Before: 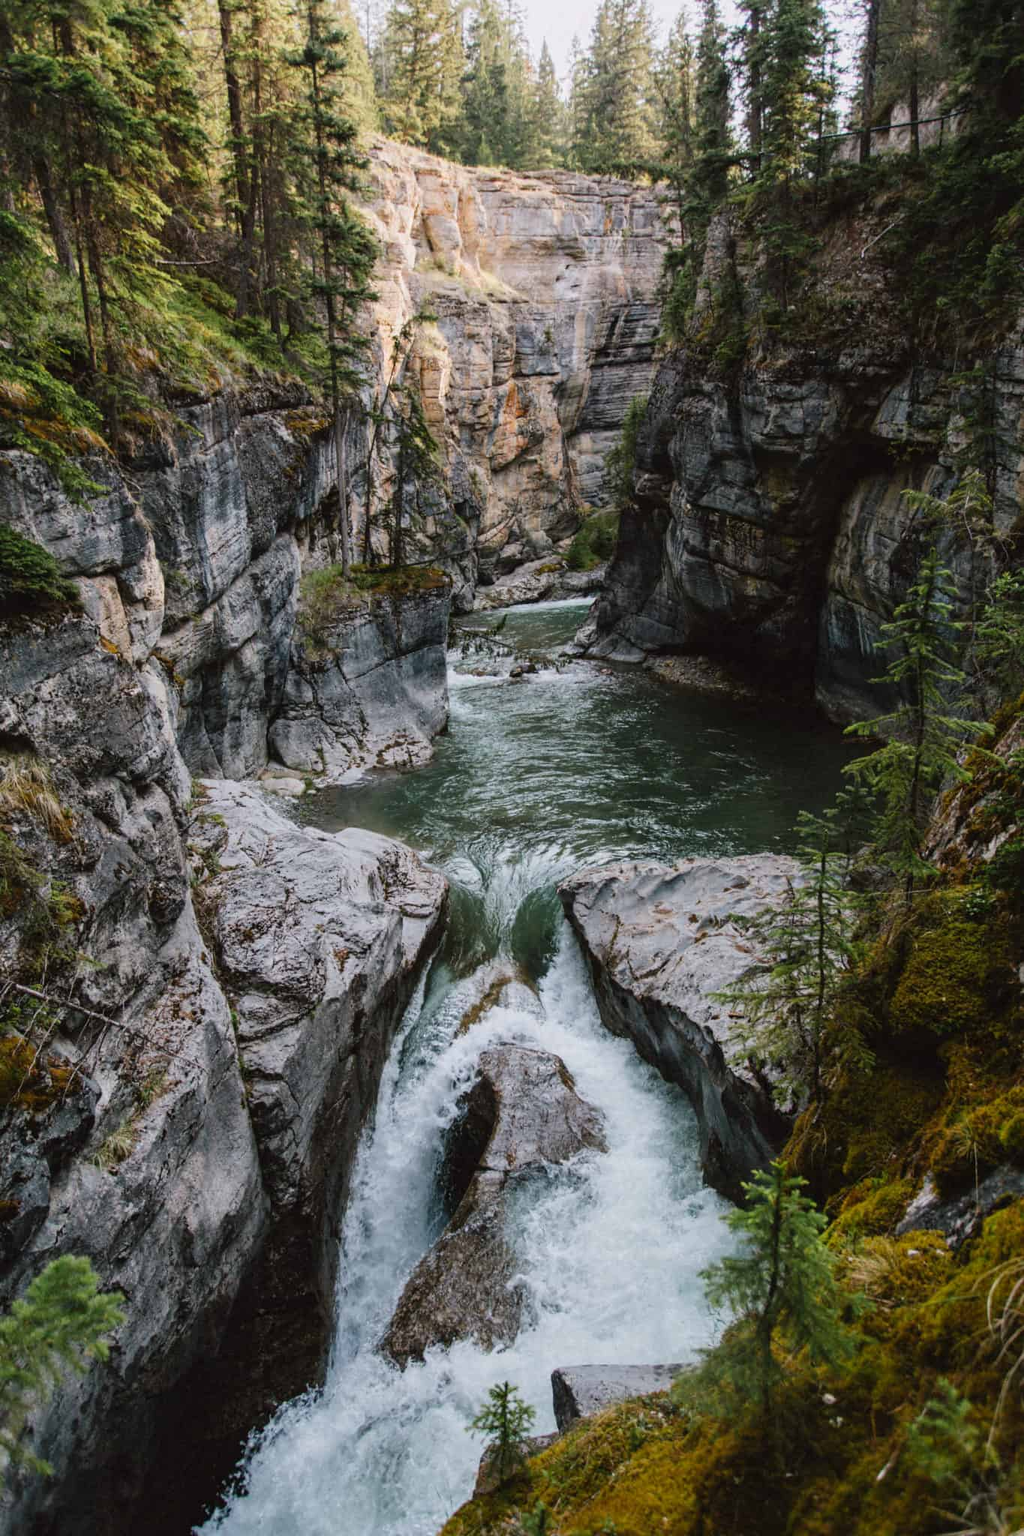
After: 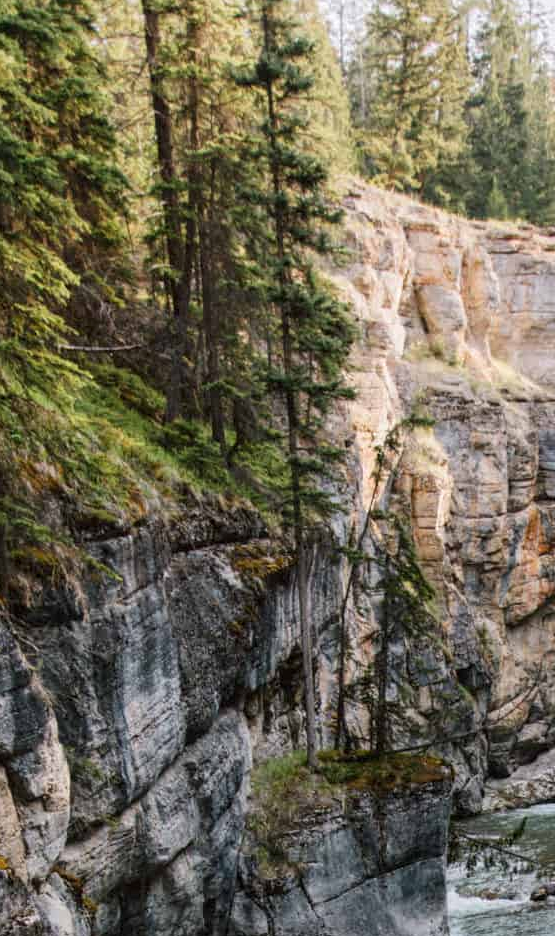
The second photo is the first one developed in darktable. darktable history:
crop and rotate: left 10.956%, top 0.115%, right 48.316%, bottom 54.179%
local contrast: highlights 102%, shadows 100%, detail 119%, midtone range 0.2
